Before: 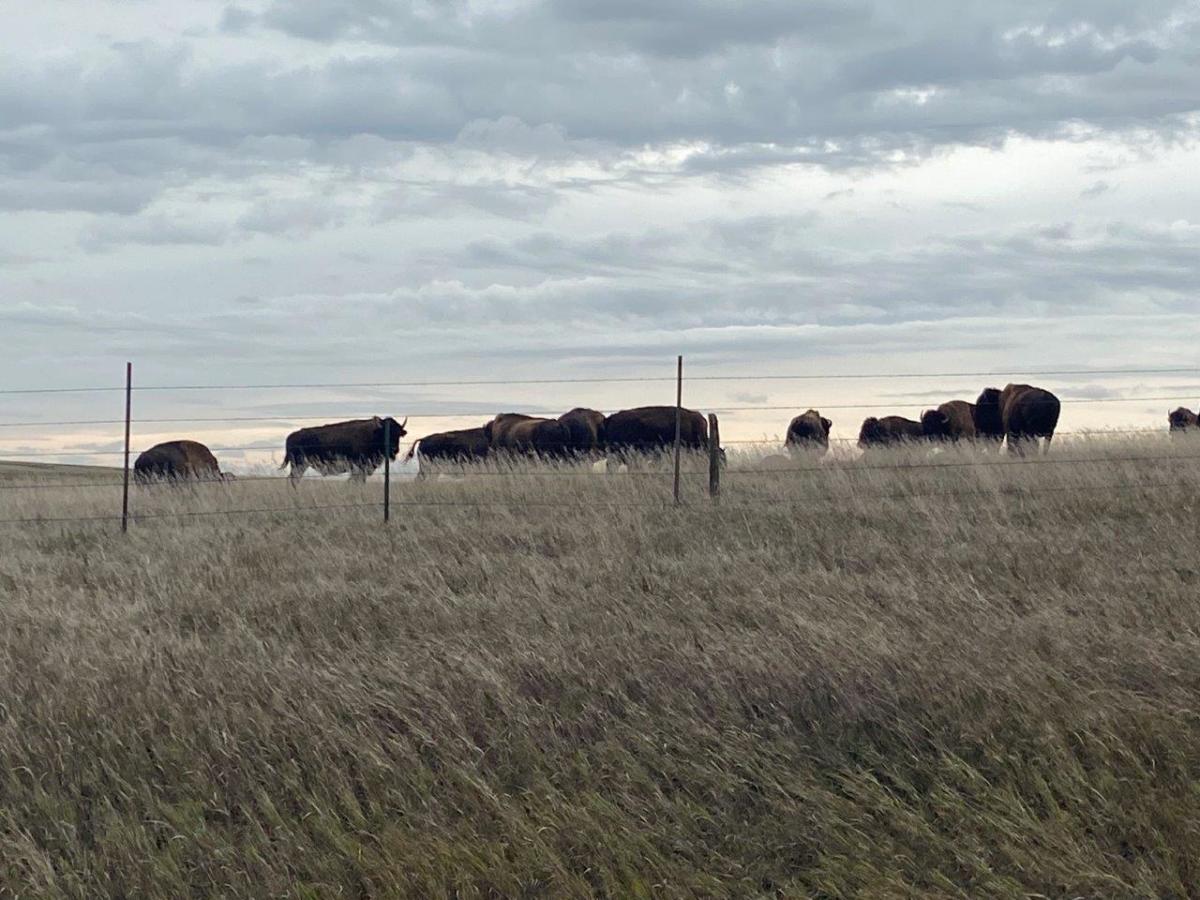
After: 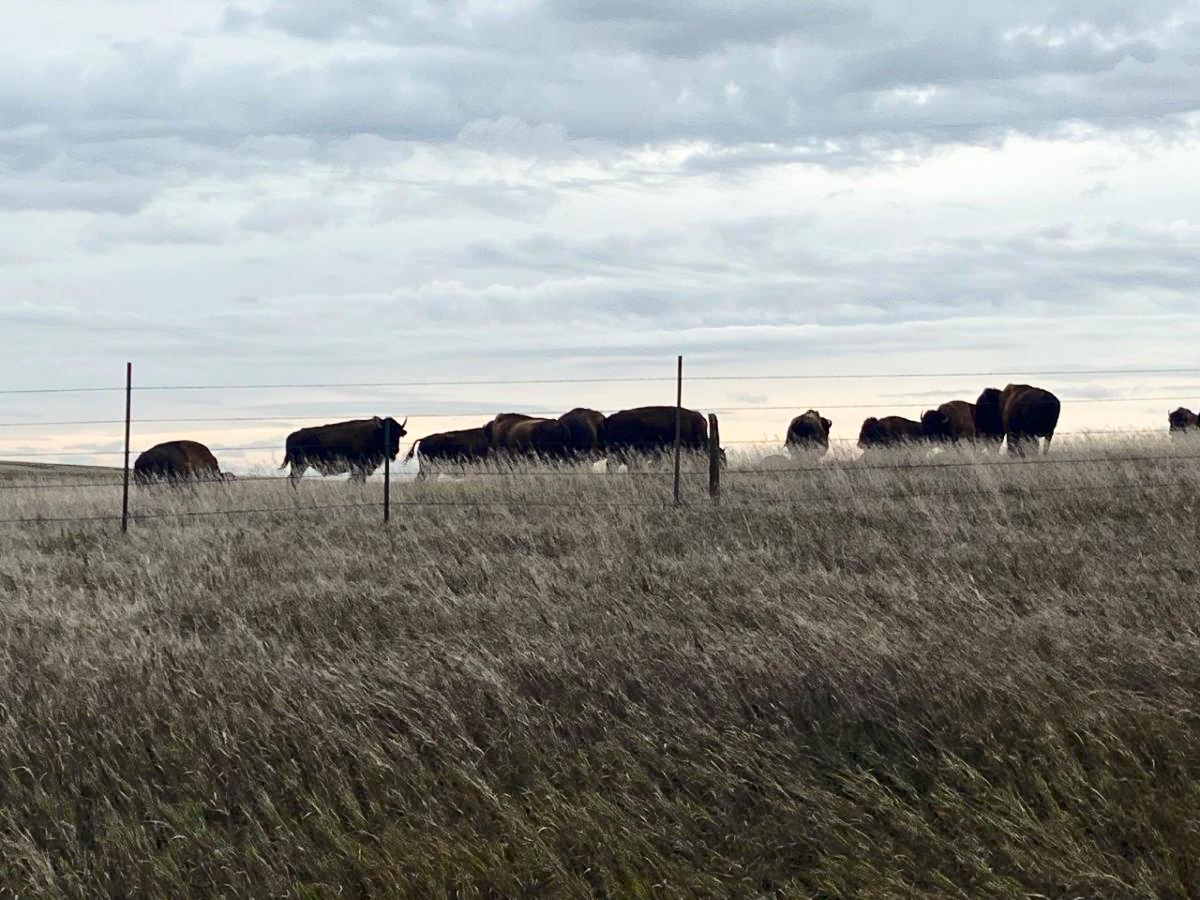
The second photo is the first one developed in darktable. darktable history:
contrast brightness saturation: contrast 0.27
